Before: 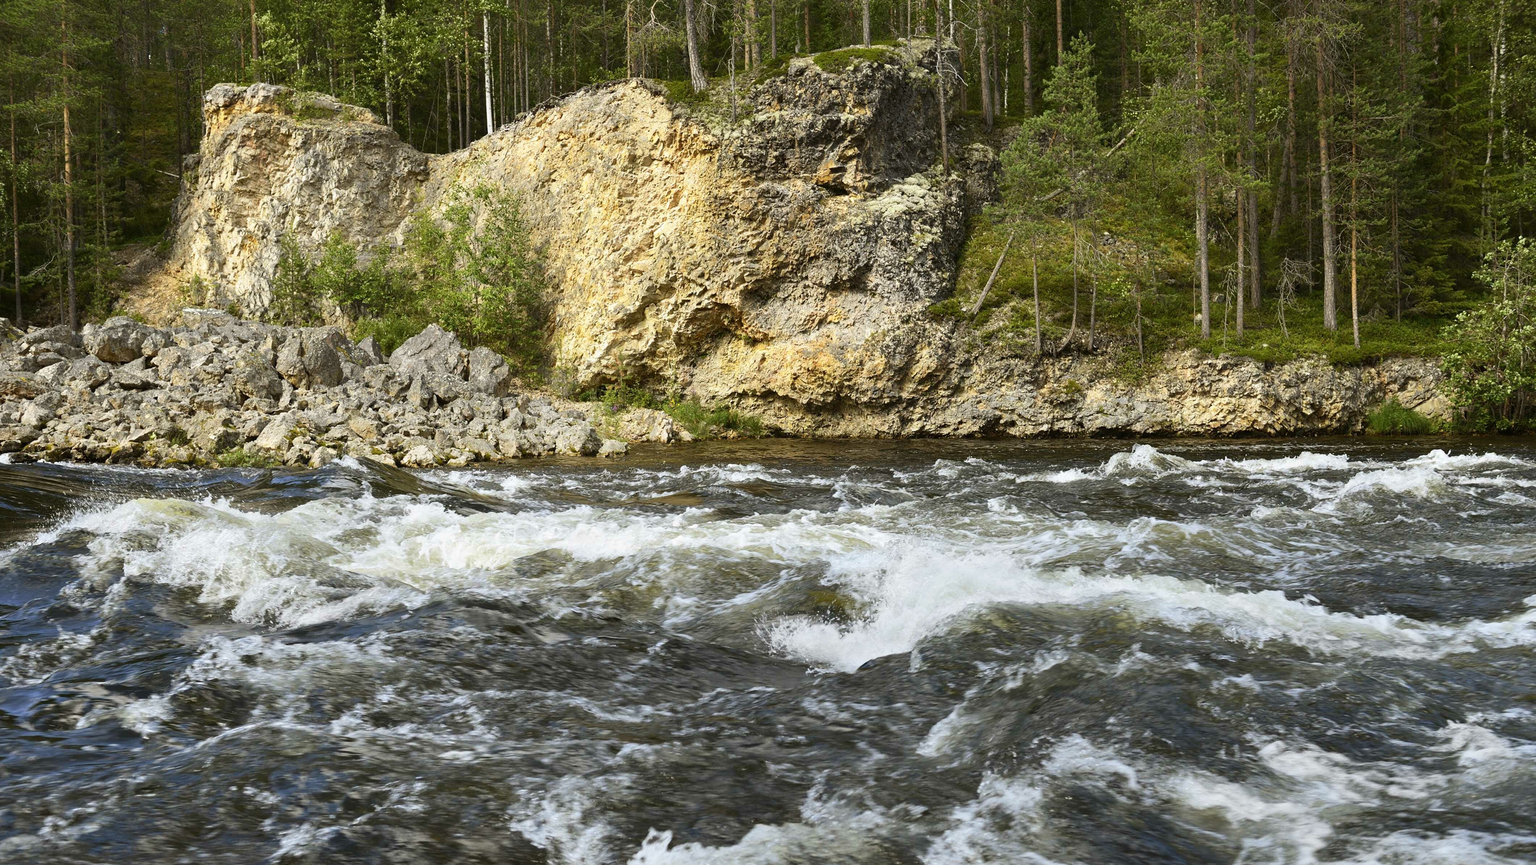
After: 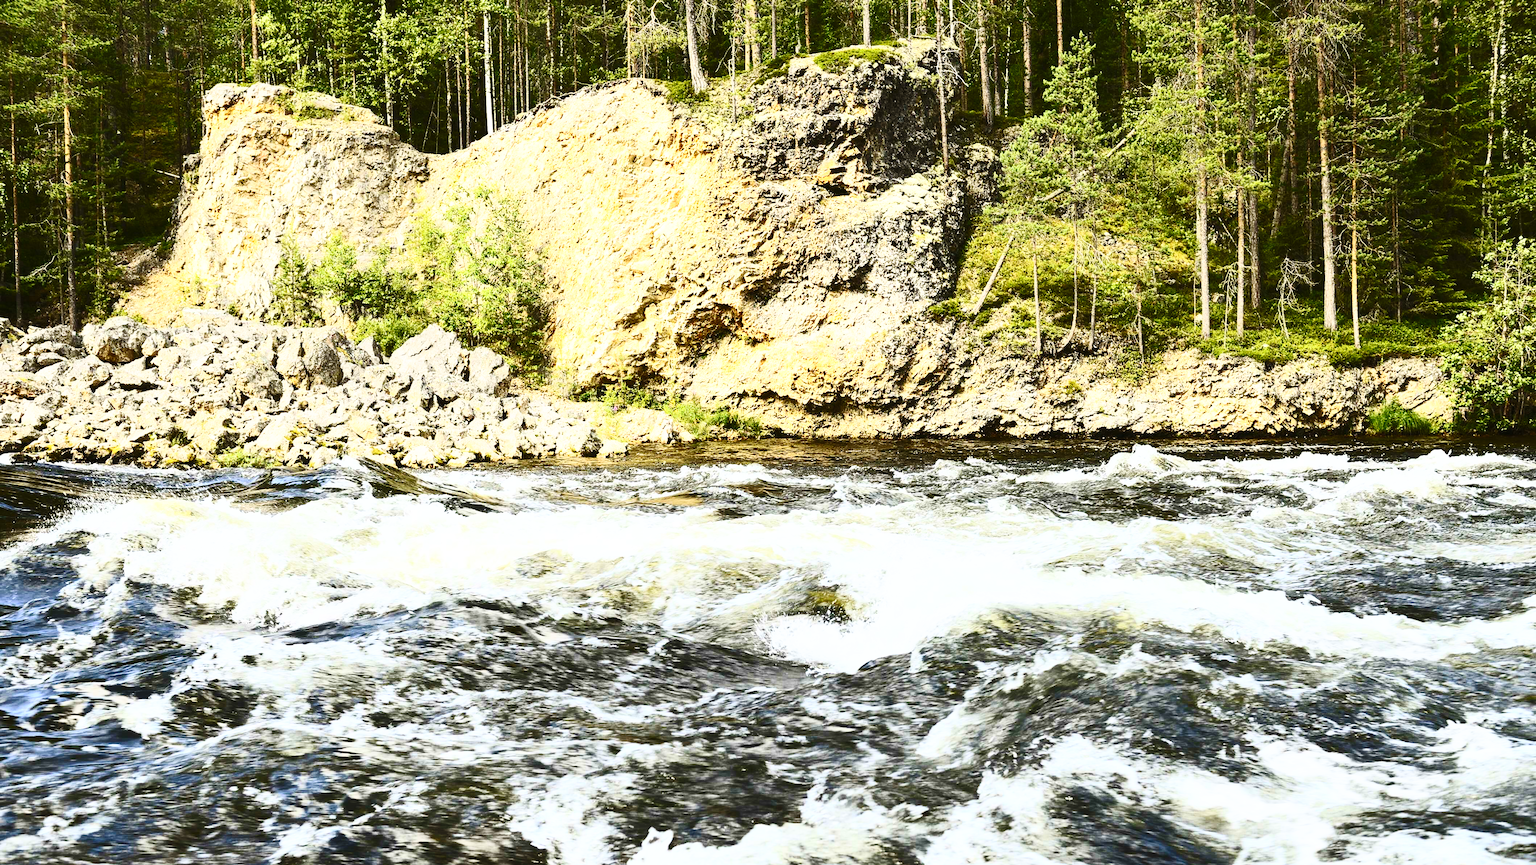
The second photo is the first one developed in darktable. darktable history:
contrast brightness saturation: contrast 0.62, brightness 0.34, saturation 0.14
base curve: curves: ch0 [(0, 0) (0.028, 0.03) (0.121, 0.232) (0.46, 0.748) (0.859, 0.968) (1, 1)], preserve colors none
